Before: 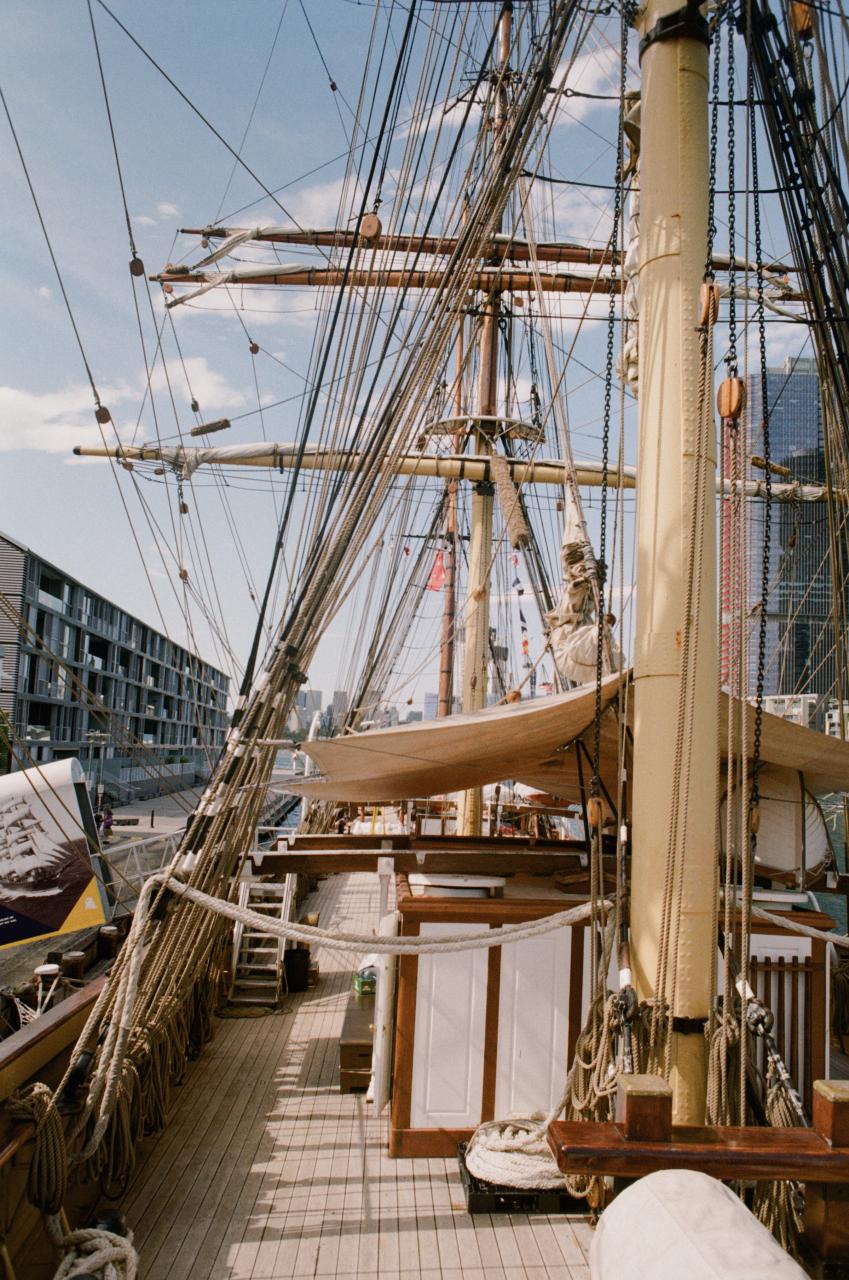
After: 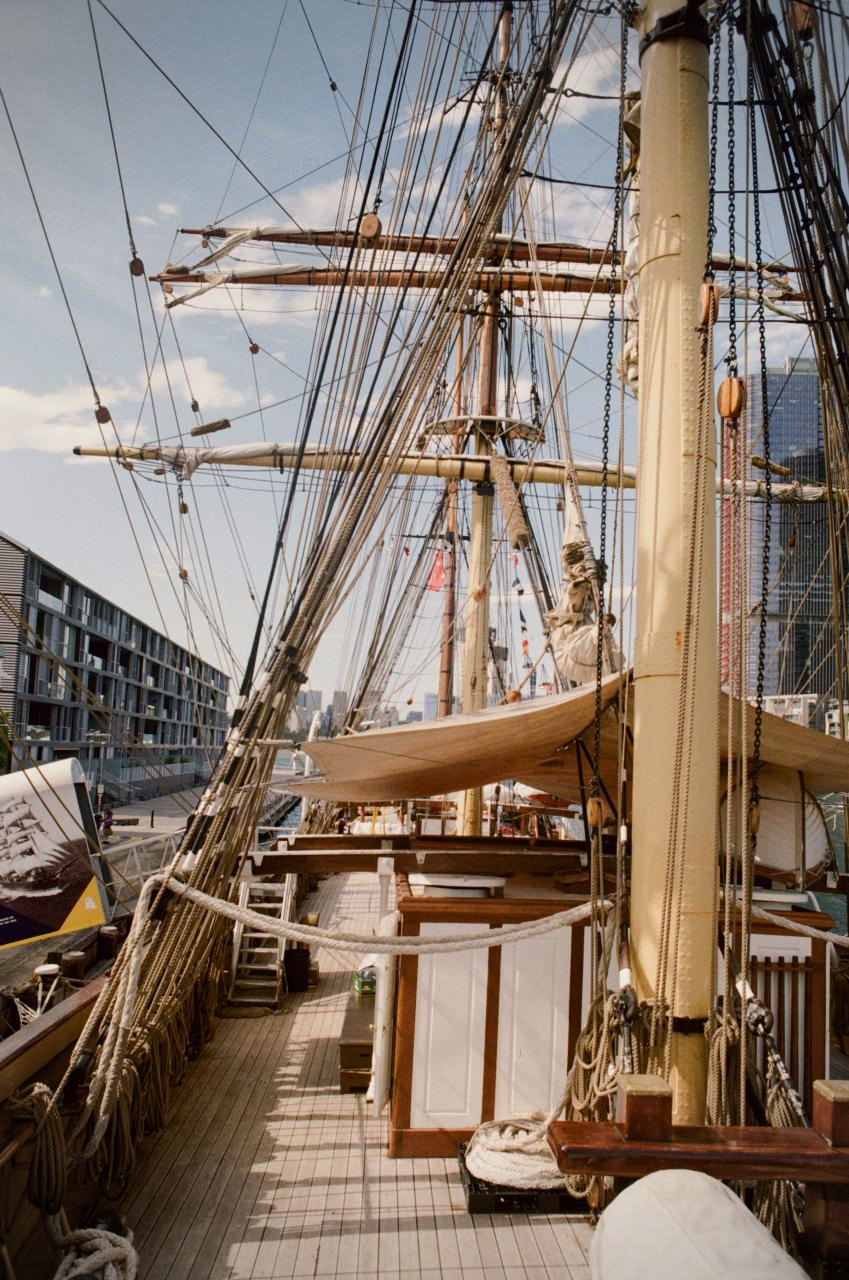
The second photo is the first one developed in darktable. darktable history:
vignetting: on, module defaults
color correction: highlights a* -1.02, highlights b* 4.45, shadows a* 3.6
contrast brightness saturation: contrast 0.081, saturation 0.023
